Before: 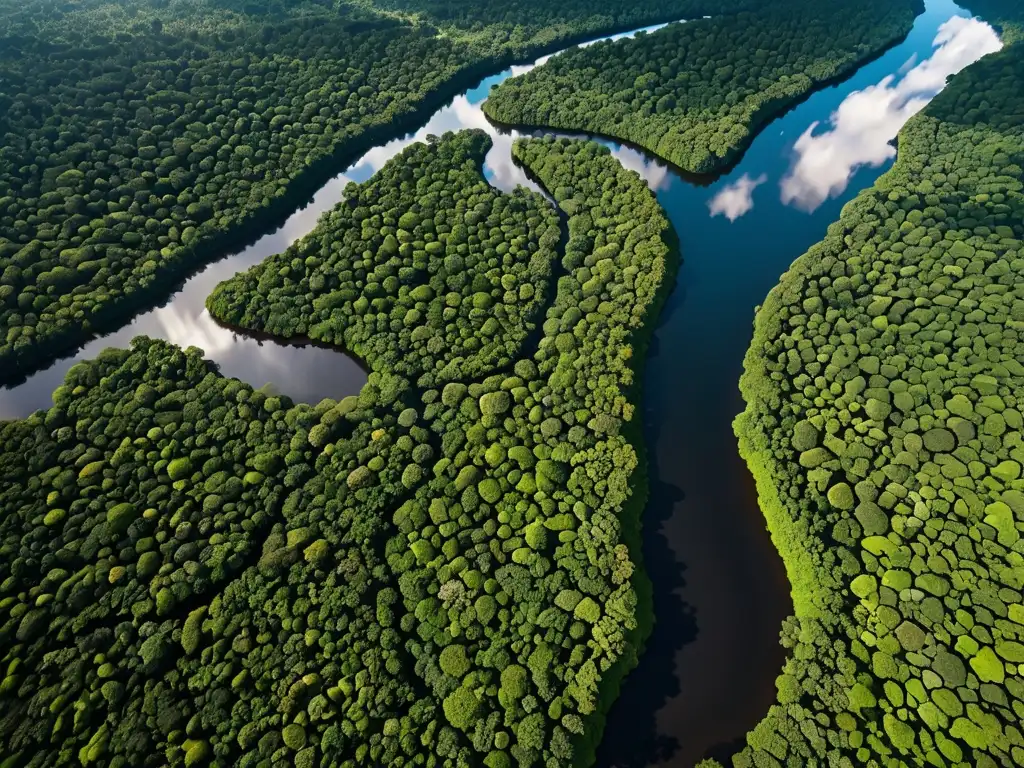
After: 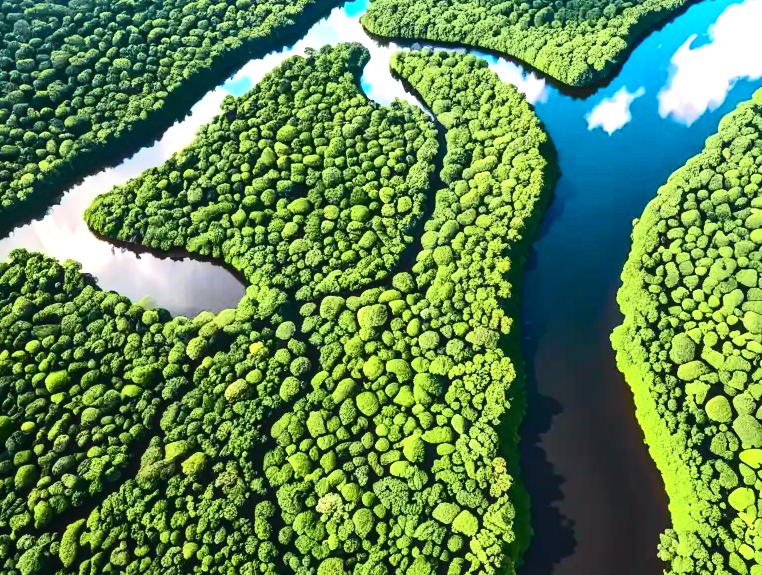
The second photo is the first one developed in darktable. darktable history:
color balance rgb: shadows lift › chroma 3.204%, shadows lift › hue 279.54°, perceptual saturation grading › global saturation 1.306%, perceptual saturation grading › highlights -1.402%, perceptual saturation grading › mid-tones 3.271%, perceptual saturation grading › shadows 7.622%
crop and rotate: left 11.955%, top 11.394%, right 13.559%, bottom 13.729%
tone curve: curves: ch0 [(0, 0.003) (0.044, 0.025) (0.12, 0.089) (0.197, 0.168) (0.281, 0.273) (0.468, 0.548) (0.583, 0.691) (0.701, 0.815) (0.86, 0.922) (1, 0.982)]; ch1 [(0, 0) (0.232, 0.214) (0.404, 0.376) (0.461, 0.425) (0.493, 0.481) (0.501, 0.5) (0.517, 0.524) (0.55, 0.585) (0.598, 0.651) (0.671, 0.735) (0.796, 0.85) (1, 1)]; ch2 [(0, 0) (0.249, 0.216) (0.357, 0.317) (0.448, 0.432) (0.478, 0.492) (0.498, 0.499) (0.517, 0.527) (0.537, 0.564) (0.569, 0.617) (0.61, 0.659) (0.706, 0.75) (0.808, 0.809) (0.991, 0.968)], color space Lab, independent channels
exposure: black level correction 0, exposure 1.107 EV, compensate highlight preservation false
contrast brightness saturation: contrast -0.1, saturation -0.097
local contrast: on, module defaults
tone equalizer: -8 EV -0.789 EV, -7 EV -0.682 EV, -6 EV -0.603 EV, -5 EV -0.383 EV, -3 EV 0.366 EV, -2 EV 0.6 EV, -1 EV 0.699 EV, +0 EV 0.734 EV, edges refinement/feathering 500, mask exposure compensation -1.57 EV, preserve details no
